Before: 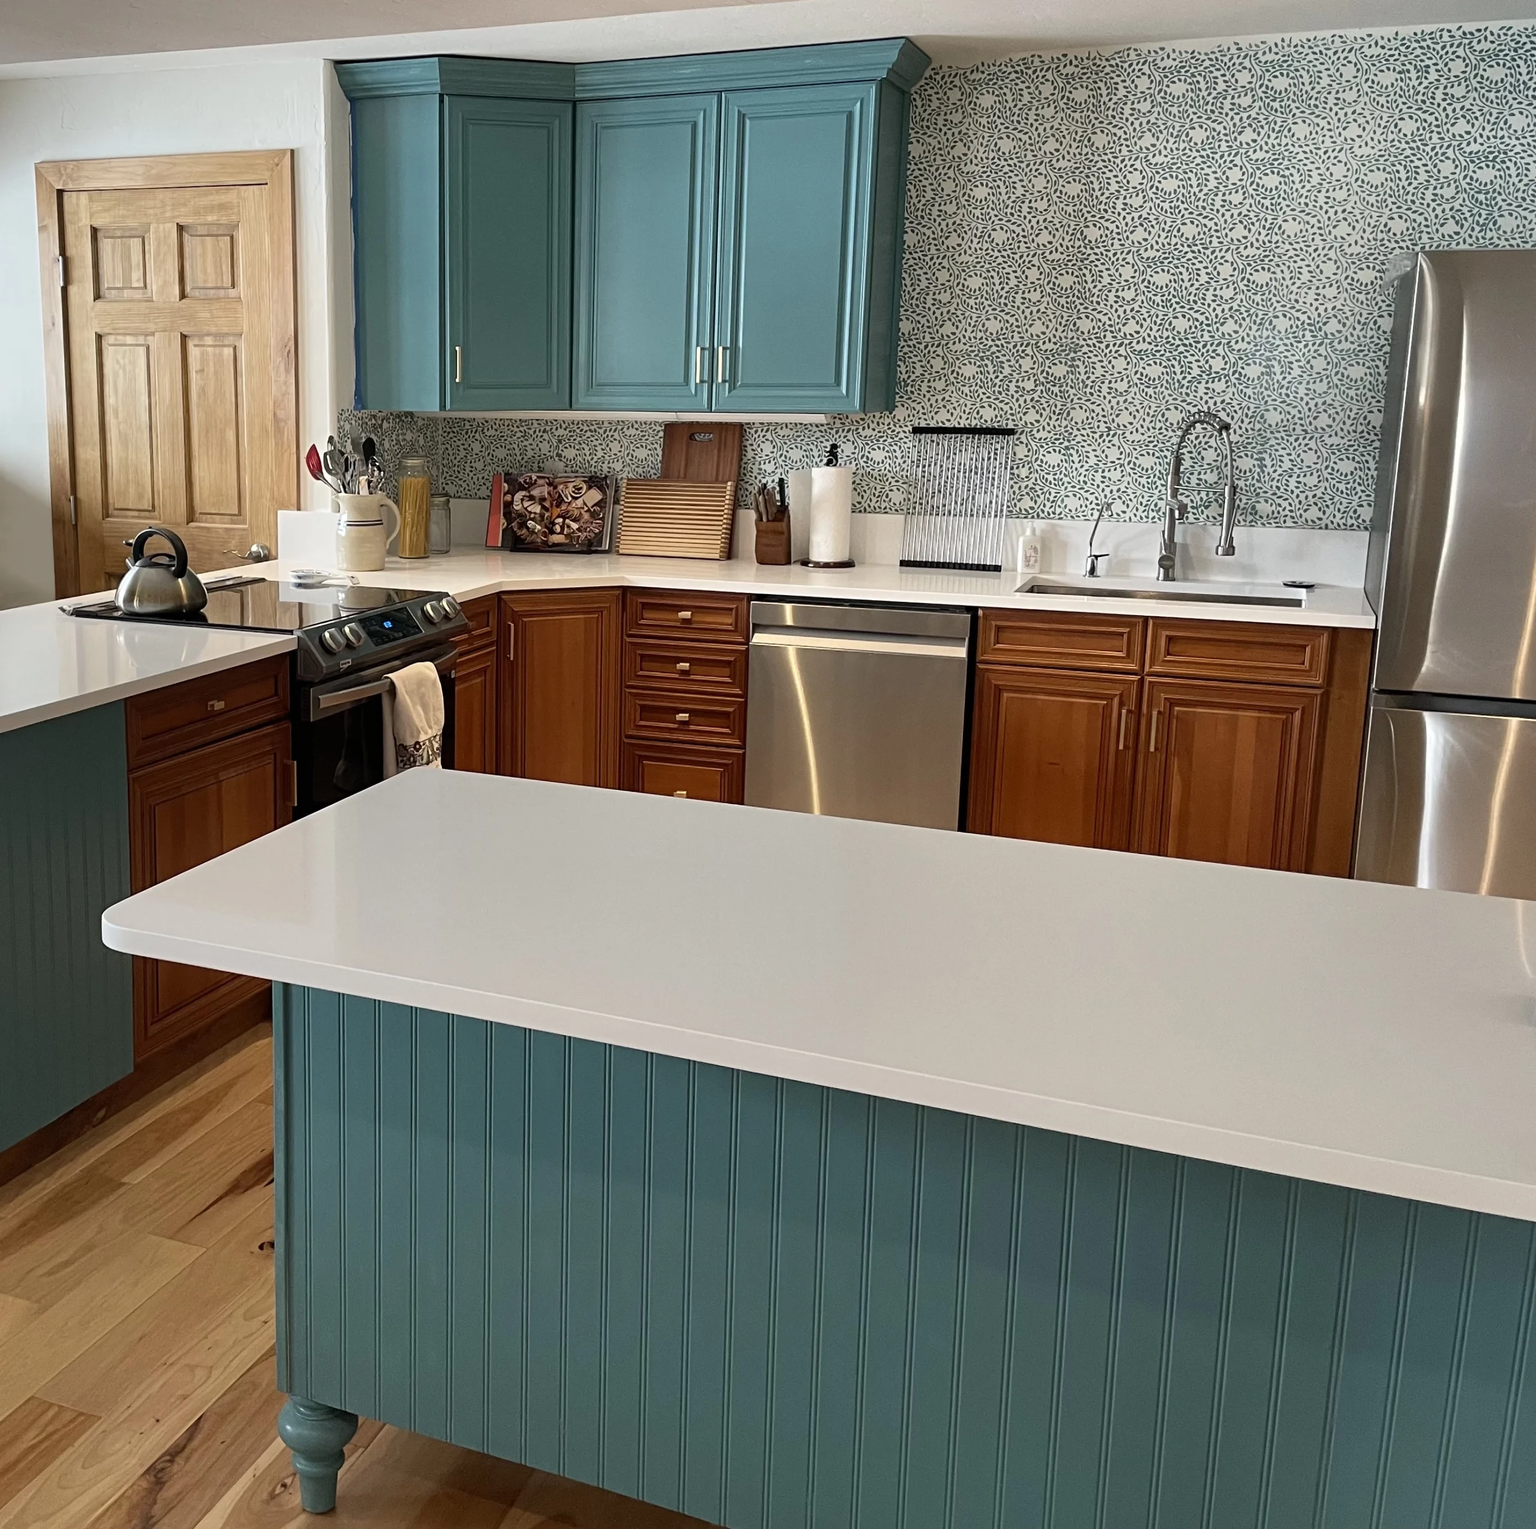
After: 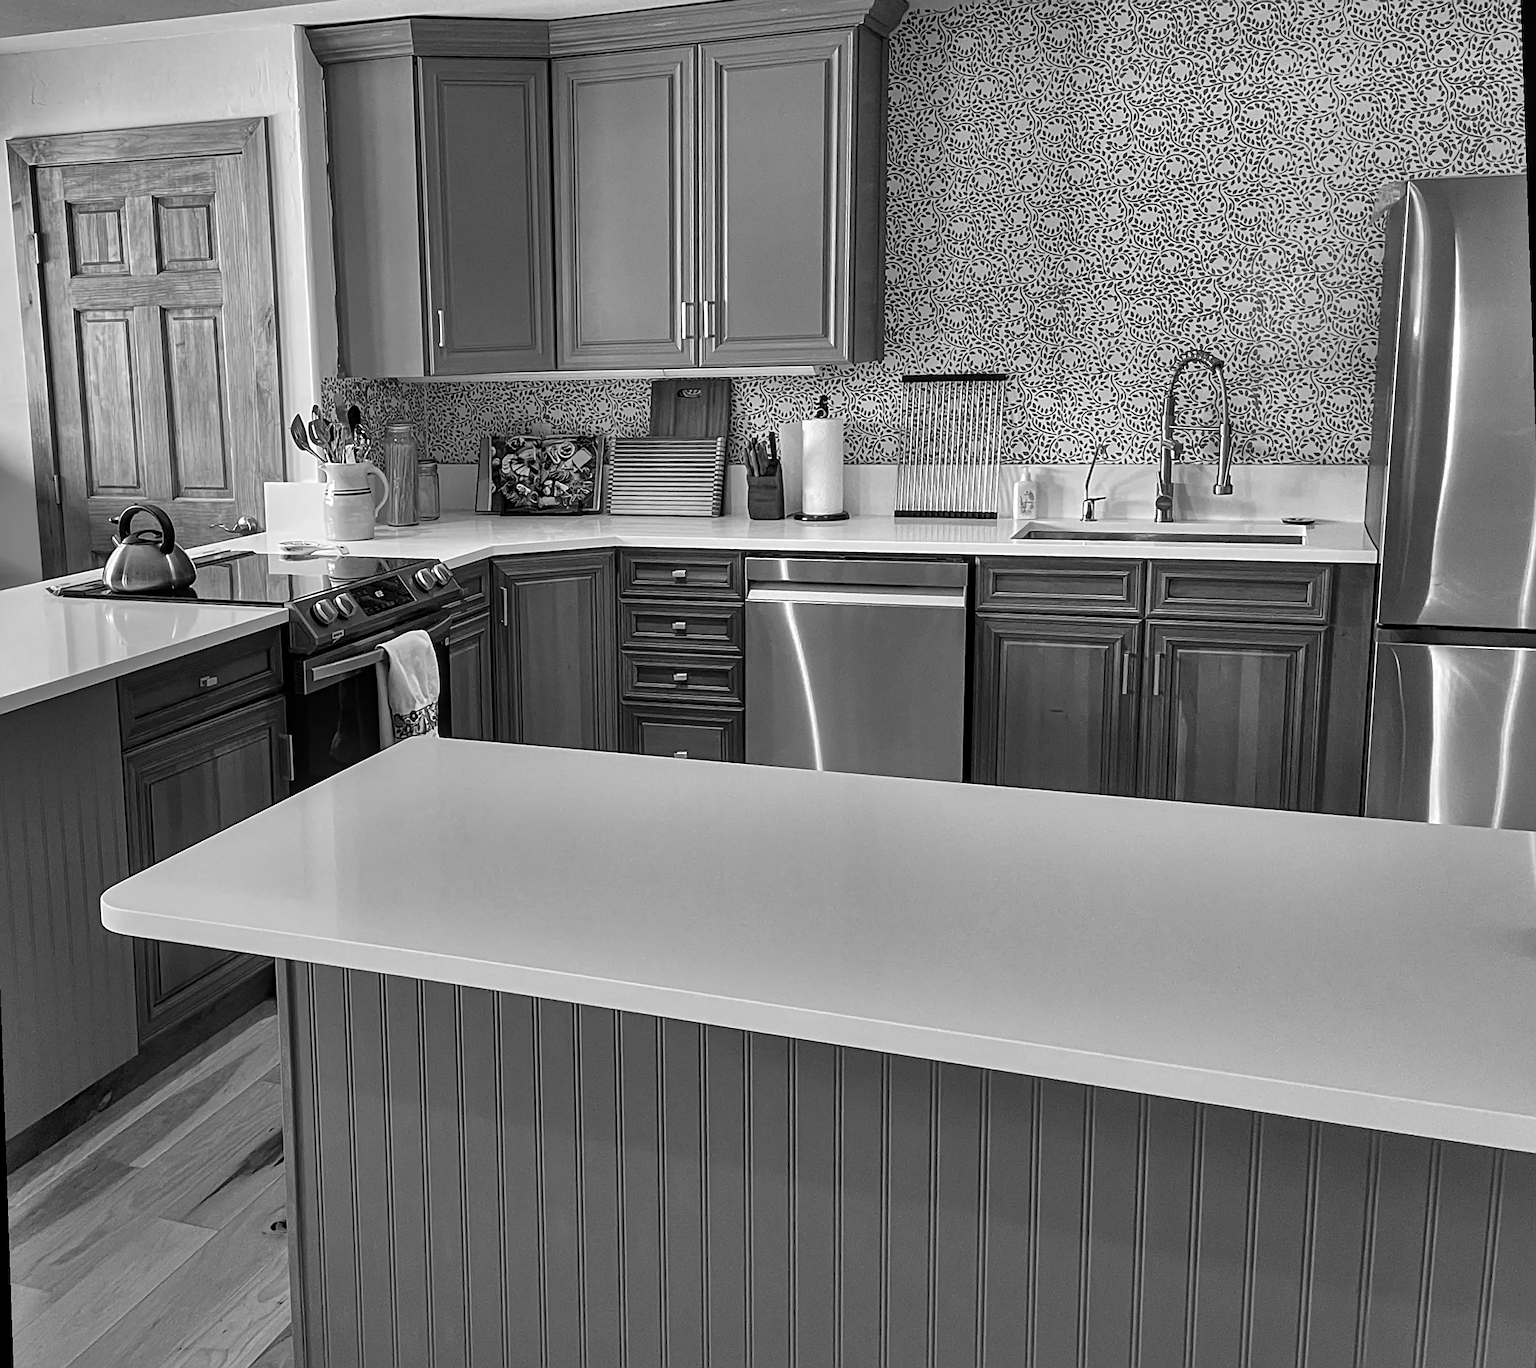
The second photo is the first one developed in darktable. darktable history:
crop and rotate: top 0%, bottom 5.097%
sharpen: on, module defaults
shadows and highlights: white point adjustment 0.1, highlights -70, soften with gaussian
monochrome: size 3.1
local contrast: on, module defaults
rotate and perspective: rotation -2°, crop left 0.022, crop right 0.978, crop top 0.049, crop bottom 0.951
